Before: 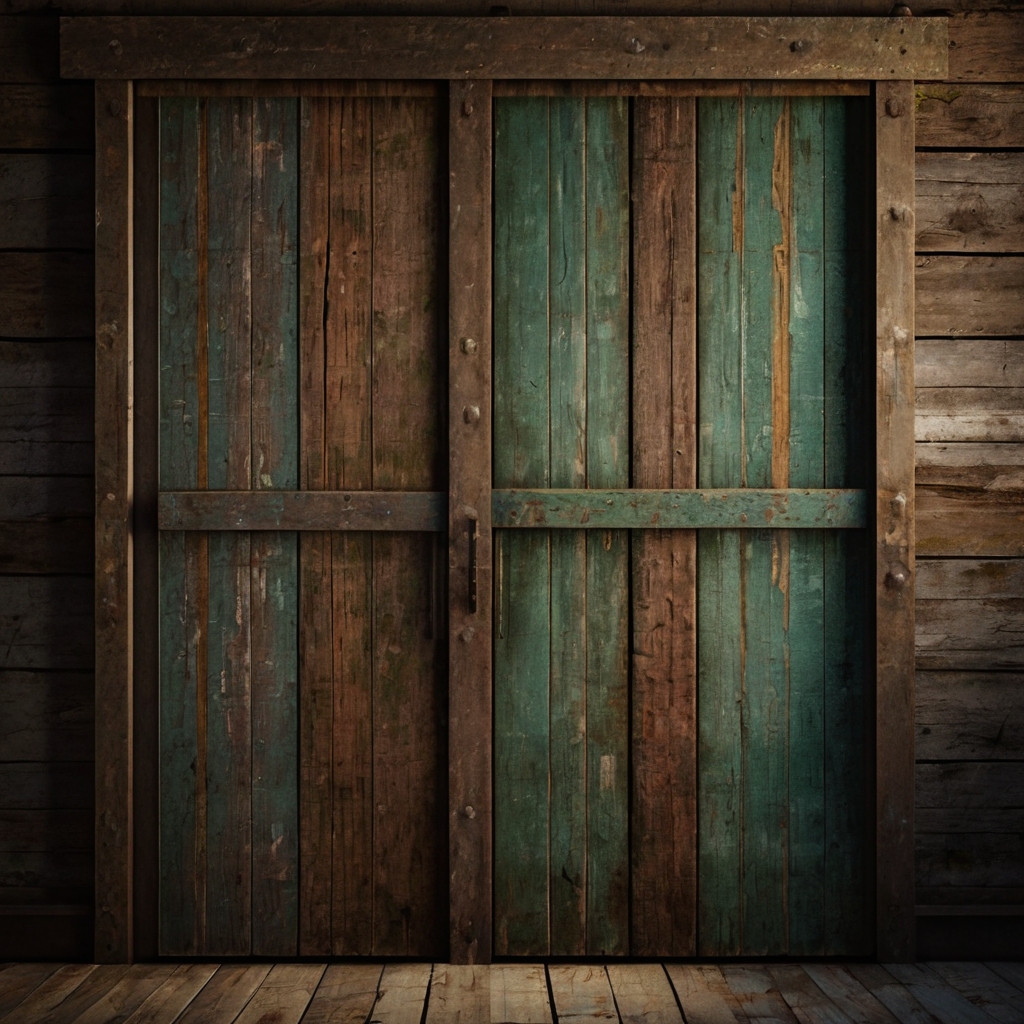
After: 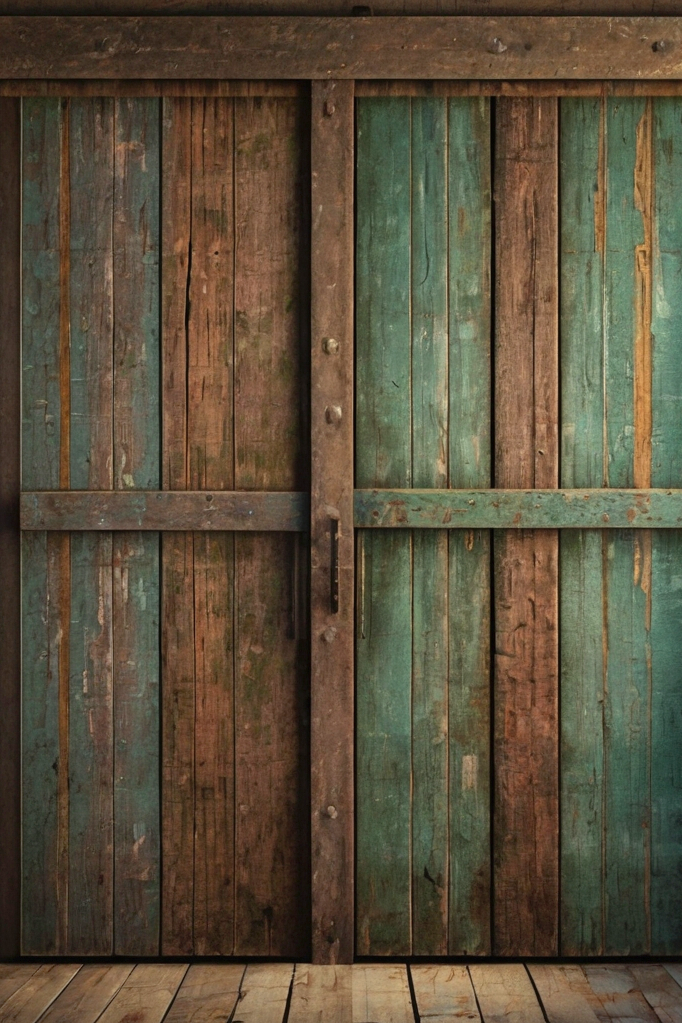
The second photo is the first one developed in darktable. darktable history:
crop and rotate: left 13.537%, right 19.796%
shadows and highlights: highlights -60
exposure: black level correction 0, exposure 0.7 EV, compensate exposure bias true, compensate highlight preservation false
